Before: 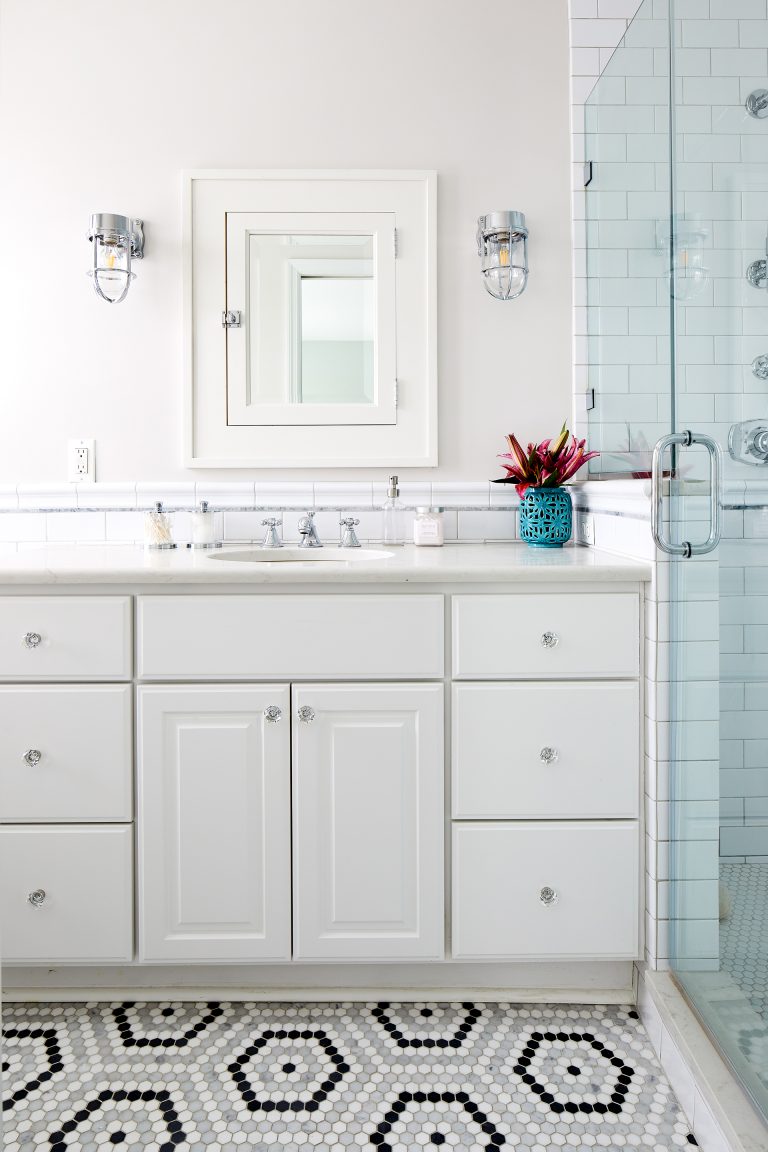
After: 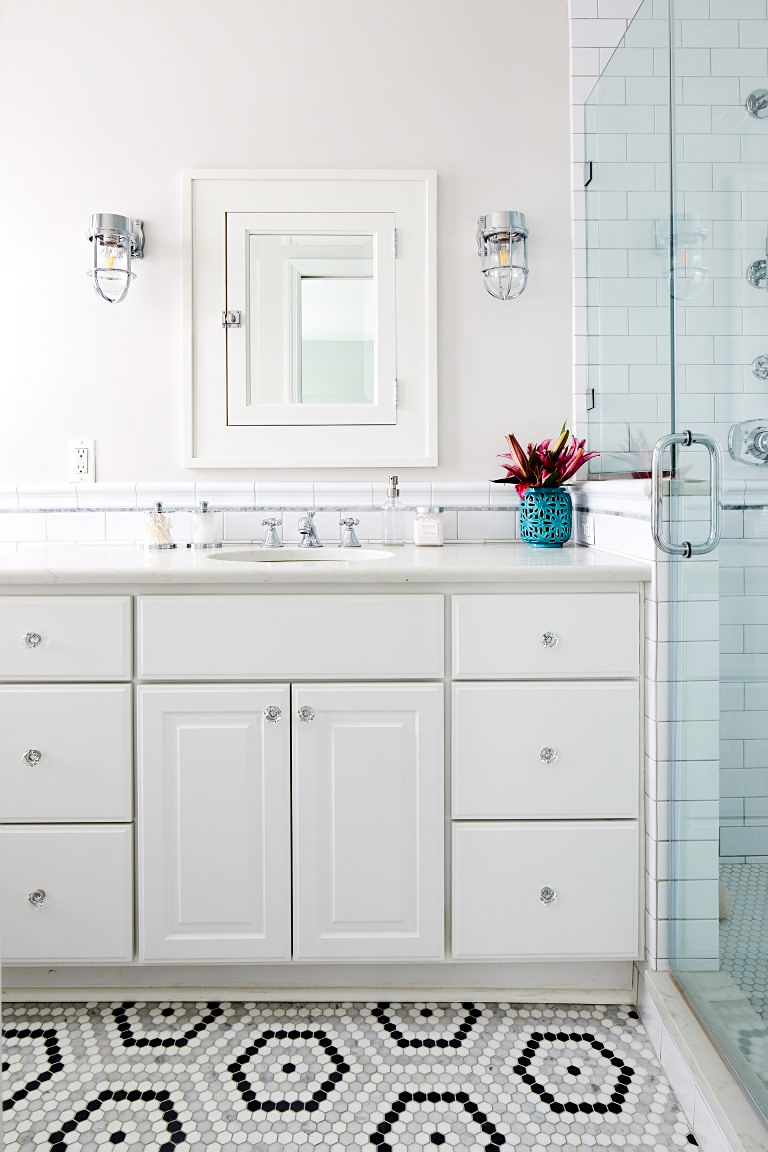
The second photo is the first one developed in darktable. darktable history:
sharpen: amount 0.2
tone curve: curves: ch0 [(0, 0) (0.003, 0.013) (0.011, 0.016) (0.025, 0.023) (0.044, 0.036) (0.069, 0.051) (0.1, 0.076) (0.136, 0.107) (0.177, 0.145) (0.224, 0.186) (0.277, 0.246) (0.335, 0.311) (0.399, 0.378) (0.468, 0.462) (0.543, 0.548) (0.623, 0.636) (0.709, 0.728) (0.801, 0.816) (0.898, 0.9) (1, 1)], preserve colors none
